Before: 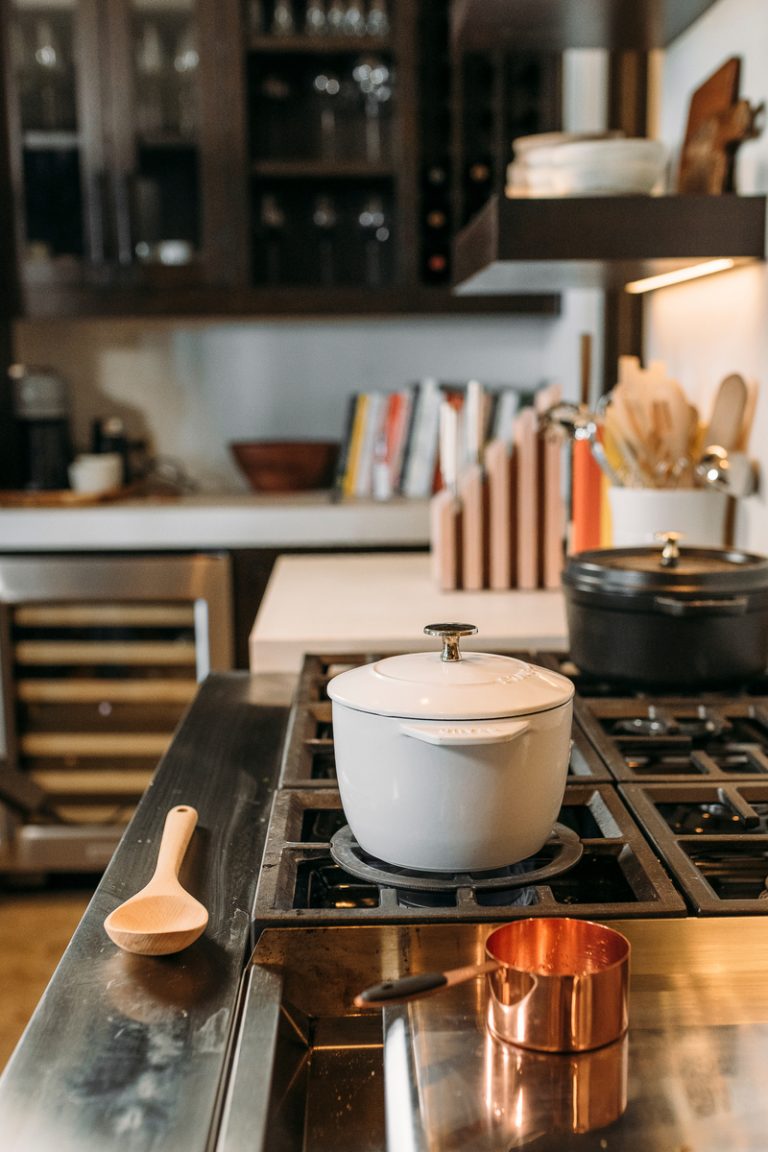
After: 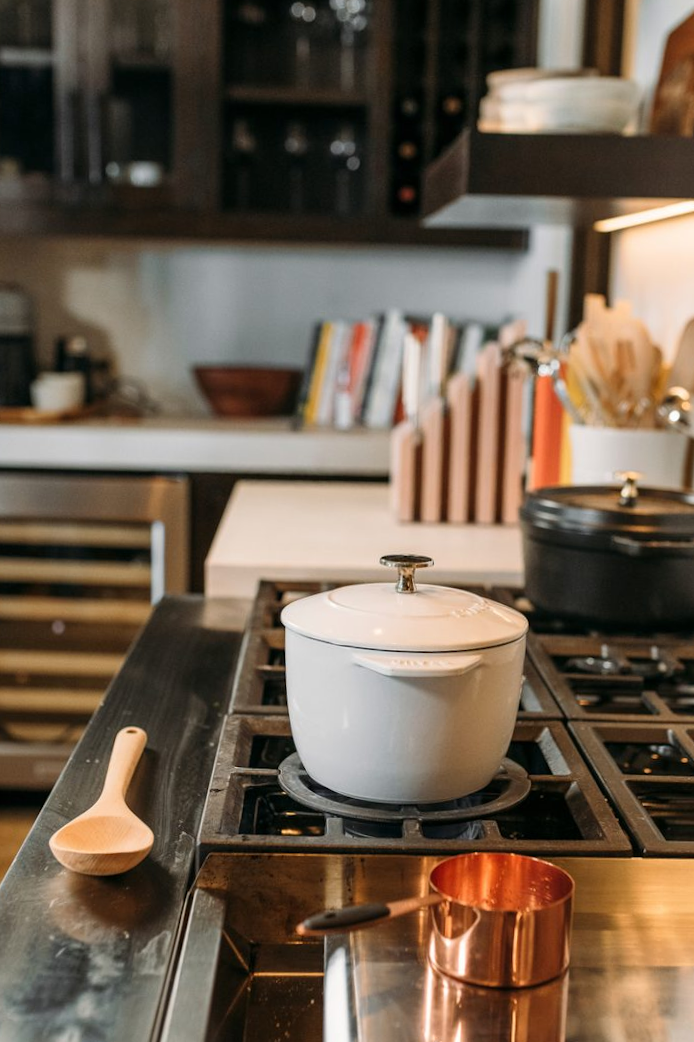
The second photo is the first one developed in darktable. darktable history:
crop and rotate: angle -2.13°, left 3.094%, top 3.825%, right 1.553%, bottom 0.727%
